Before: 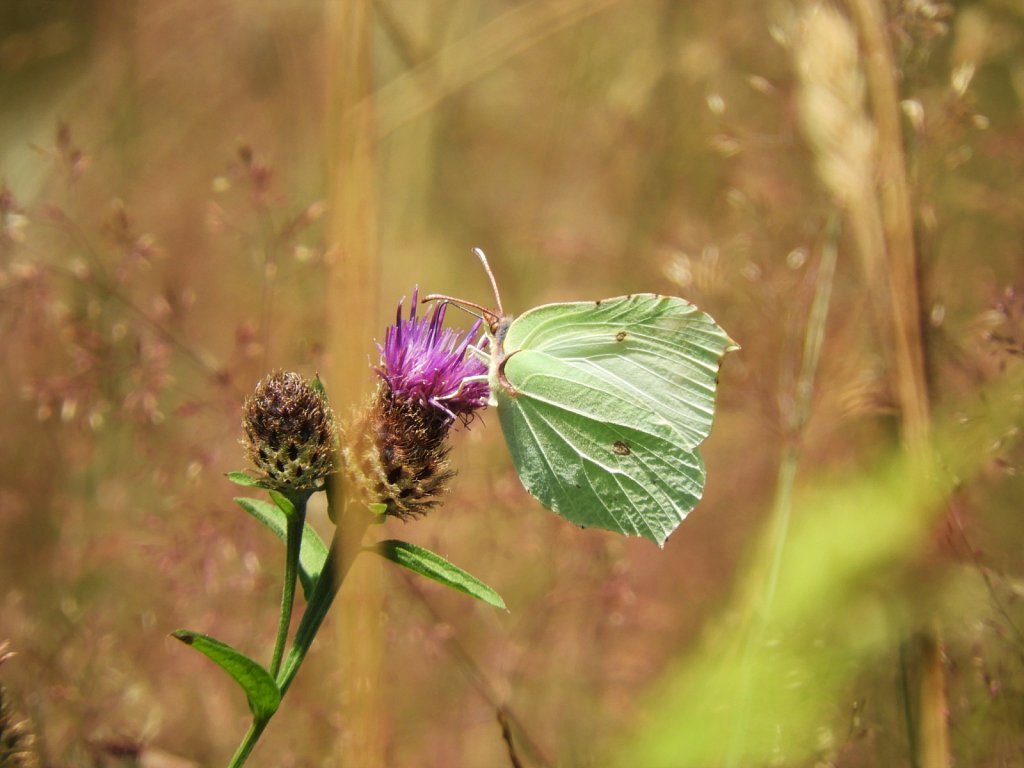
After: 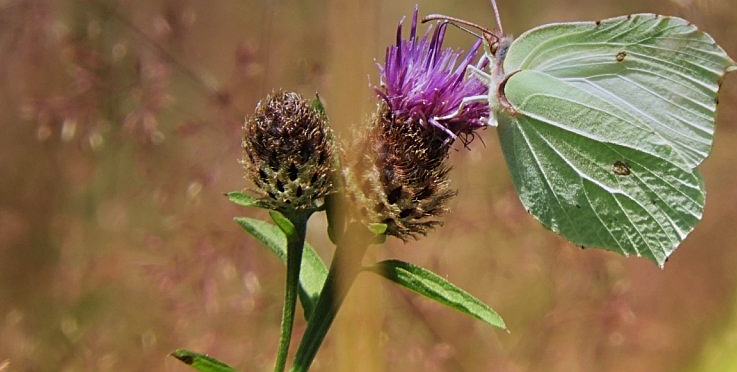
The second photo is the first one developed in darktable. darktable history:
graduated density: hue 238.83°, saturation 50%
sharpen: on, module defaults
crop: top 36.498%, right 27.964%, bottom 14.995%
